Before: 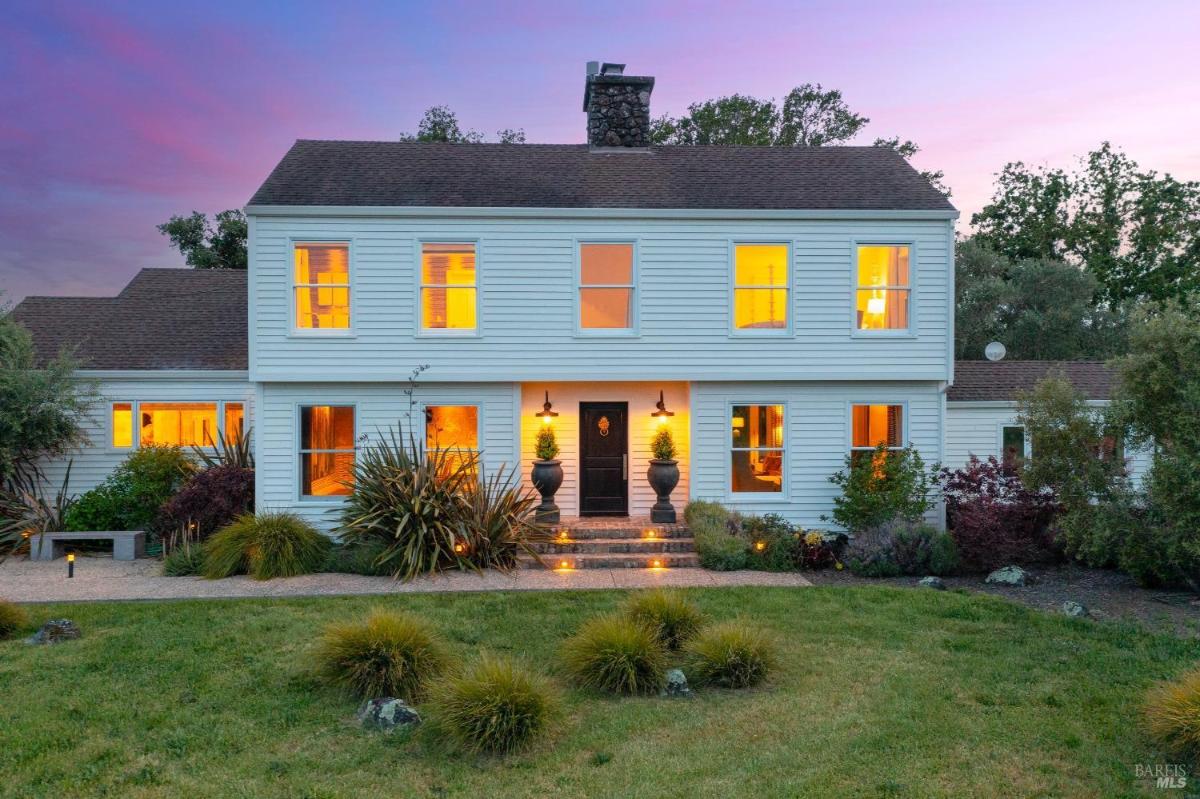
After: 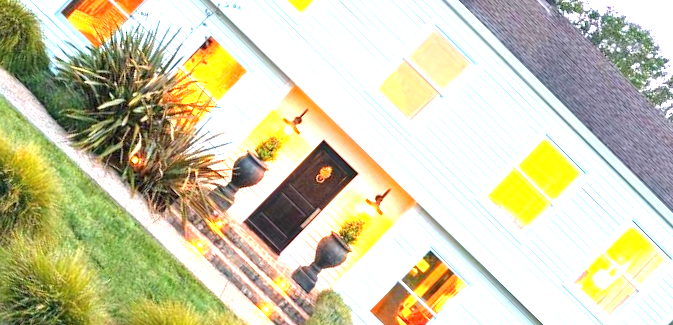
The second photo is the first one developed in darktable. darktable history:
crop and rotate: angle -44.42°, top 16.403%, right 0.975%, bottom 11.659%
exposure: black level correction 0, exposure 2.1 EV, compensate highlight preservation false
